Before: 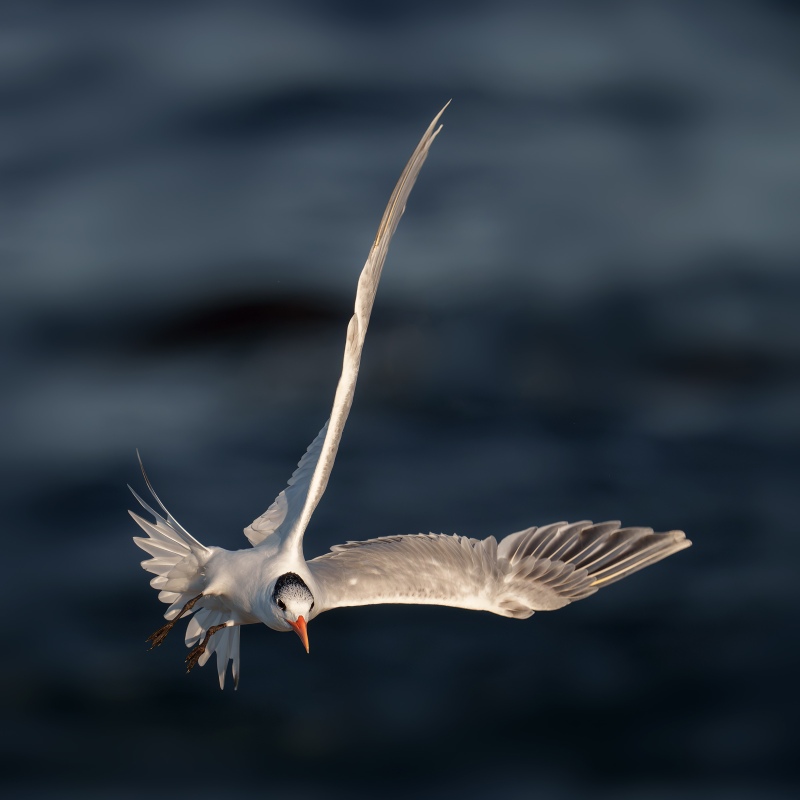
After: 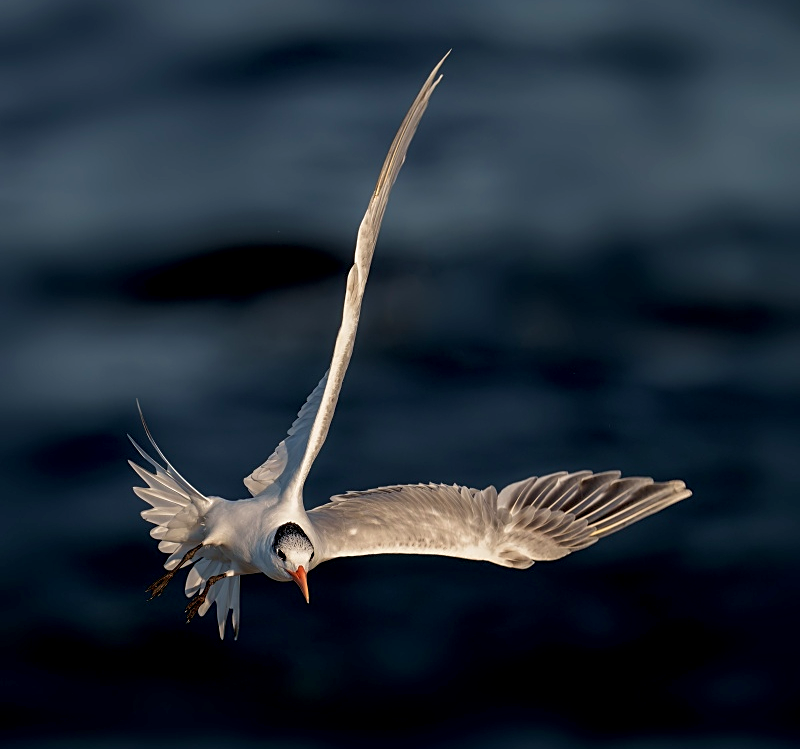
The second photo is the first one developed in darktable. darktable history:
crop and rotate: top 6.329%
velvia: on, module defaults
exposure: black level correction 0.006, exposure -0.218 EV, compensate highlight preservation false
local contrast: highlights 102%, shadows 99%, detail 131%, midtone range 0.2
sharpen: amount 0.494
